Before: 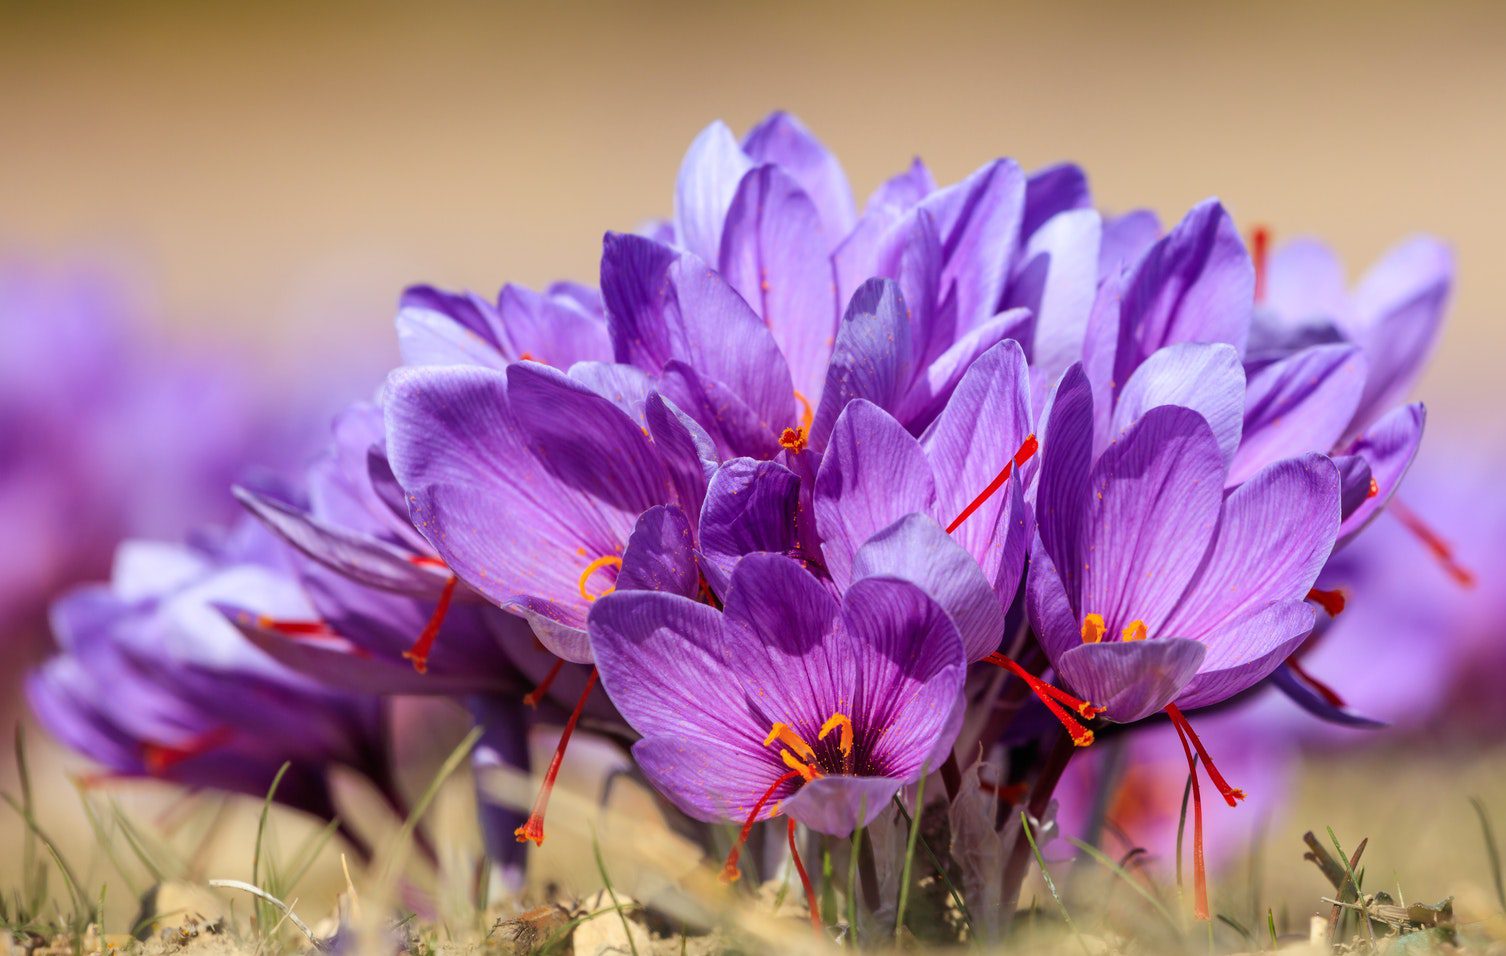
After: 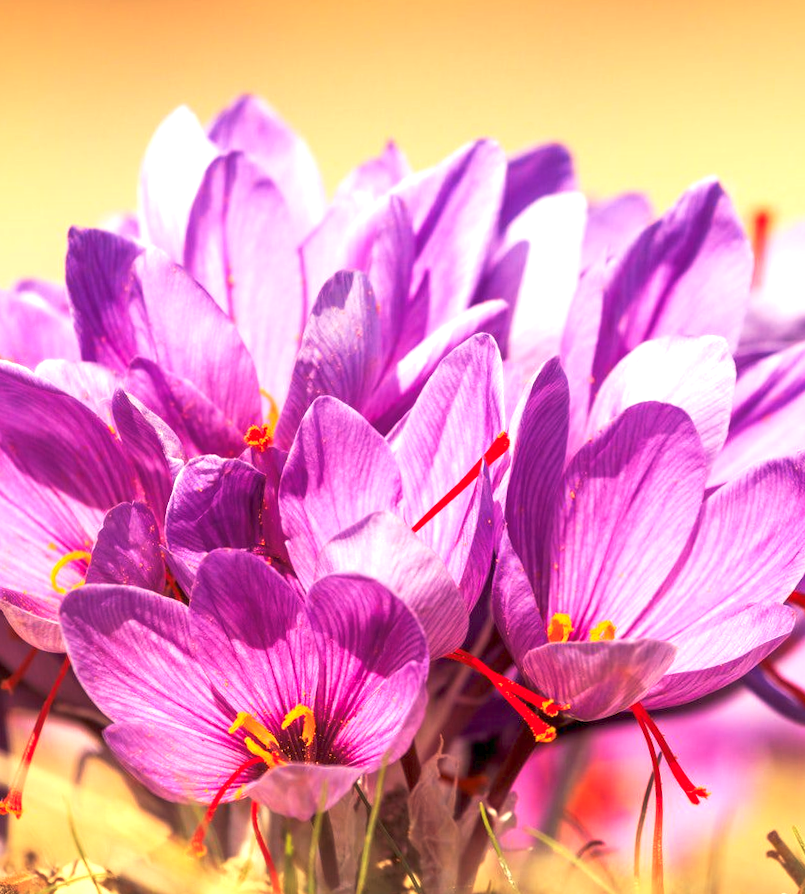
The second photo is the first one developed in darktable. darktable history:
exposure: black level correction 0.001, exposure 0.955 EV, compensate exposure bias true, compensate highlight preservation false
tone curve: curves: ch0 [(0, 0) (0.003, 0.013) (0.011, 0.02) (0.025, 0.037) (0.044, 0.068) (0.069, 0.108) (0.1, 0.138) (0.136, 0.168) (0.177, 0.203) (0.224, 0.241) (0.277, 0.281) (0.335, 0.328) (0.399, 0.382) (0.468, 0.448) (0.543, 0.519) (0.623, 0.603) (0.709, 0.705) (0.801, 0.808) (0.898, 0.903) (1, 1)], preserve colors none
rgb levels: mode RGB, independent channels, levels [[0, 0.474, 1], [0, 0.5, 1], [0, 0.5, 1]]
contrast equalizer: y [[0.5 ×6], [0.5 ×6], [0.5, 0.5, 0.501, 0.545, 0.707, 0.863], [0 ×6], [0 ×6]]
crop: left 31.458%, top 0%, right 11.876%
white balance: red 1.138, green 0.996, blue 0.812
rotate and perspective: rotation 0.062°, lens shift (vertical) 0.115, lens shift (horizontal) -0.133, crop left 0.047, crop right 0.94, crop top 0.061, crop bottom 0.94
